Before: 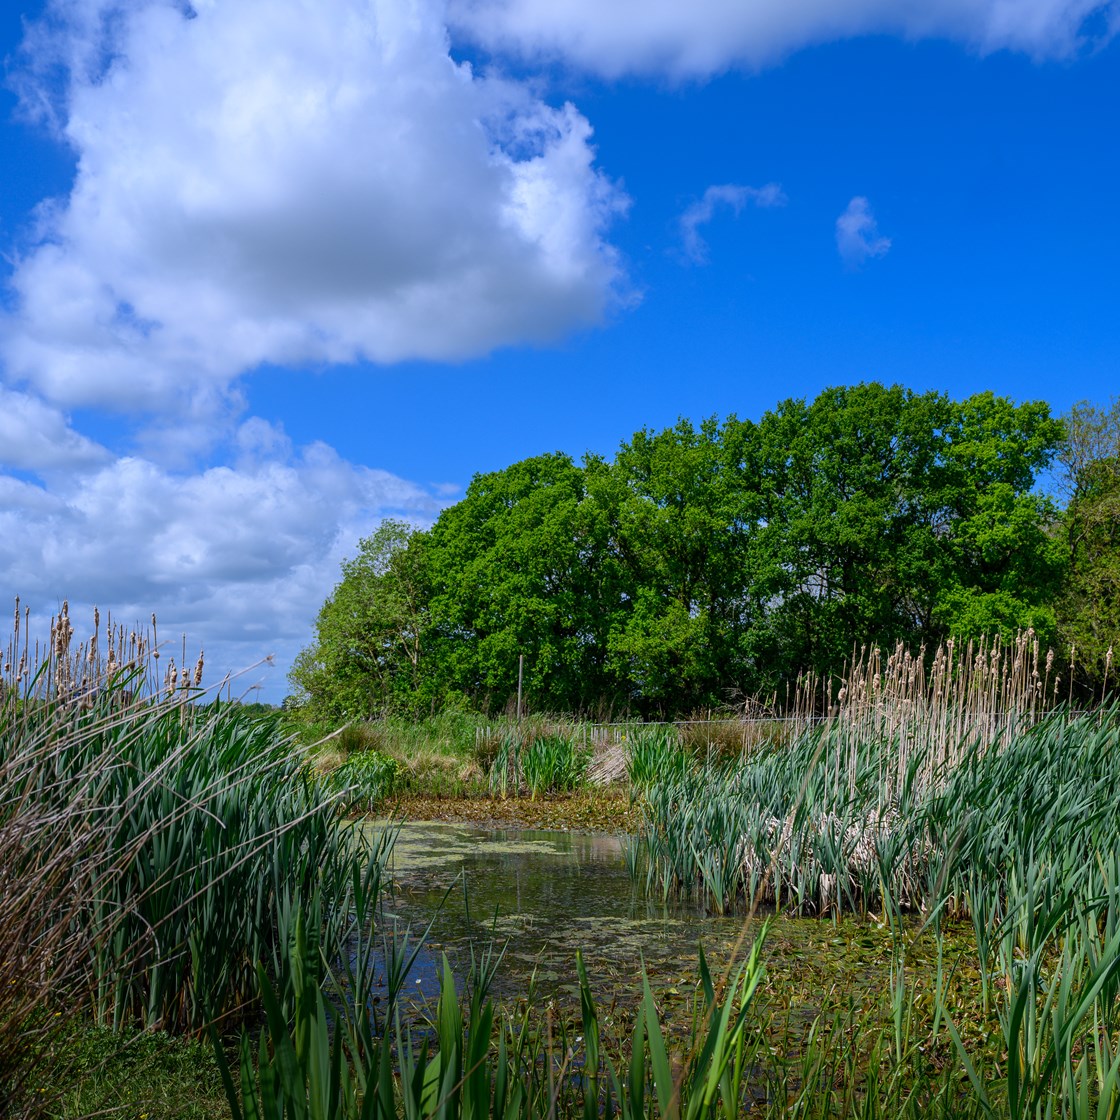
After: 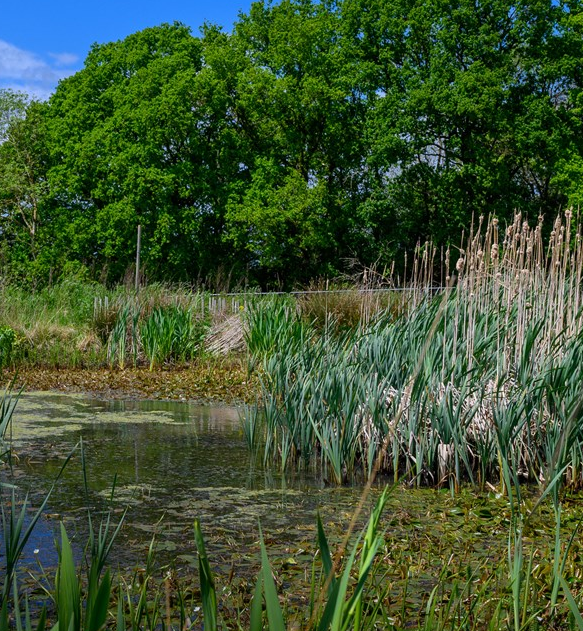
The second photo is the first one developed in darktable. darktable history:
crop: left 34.152%, top 38.466%, right 13.709%, bottom 5.151%
